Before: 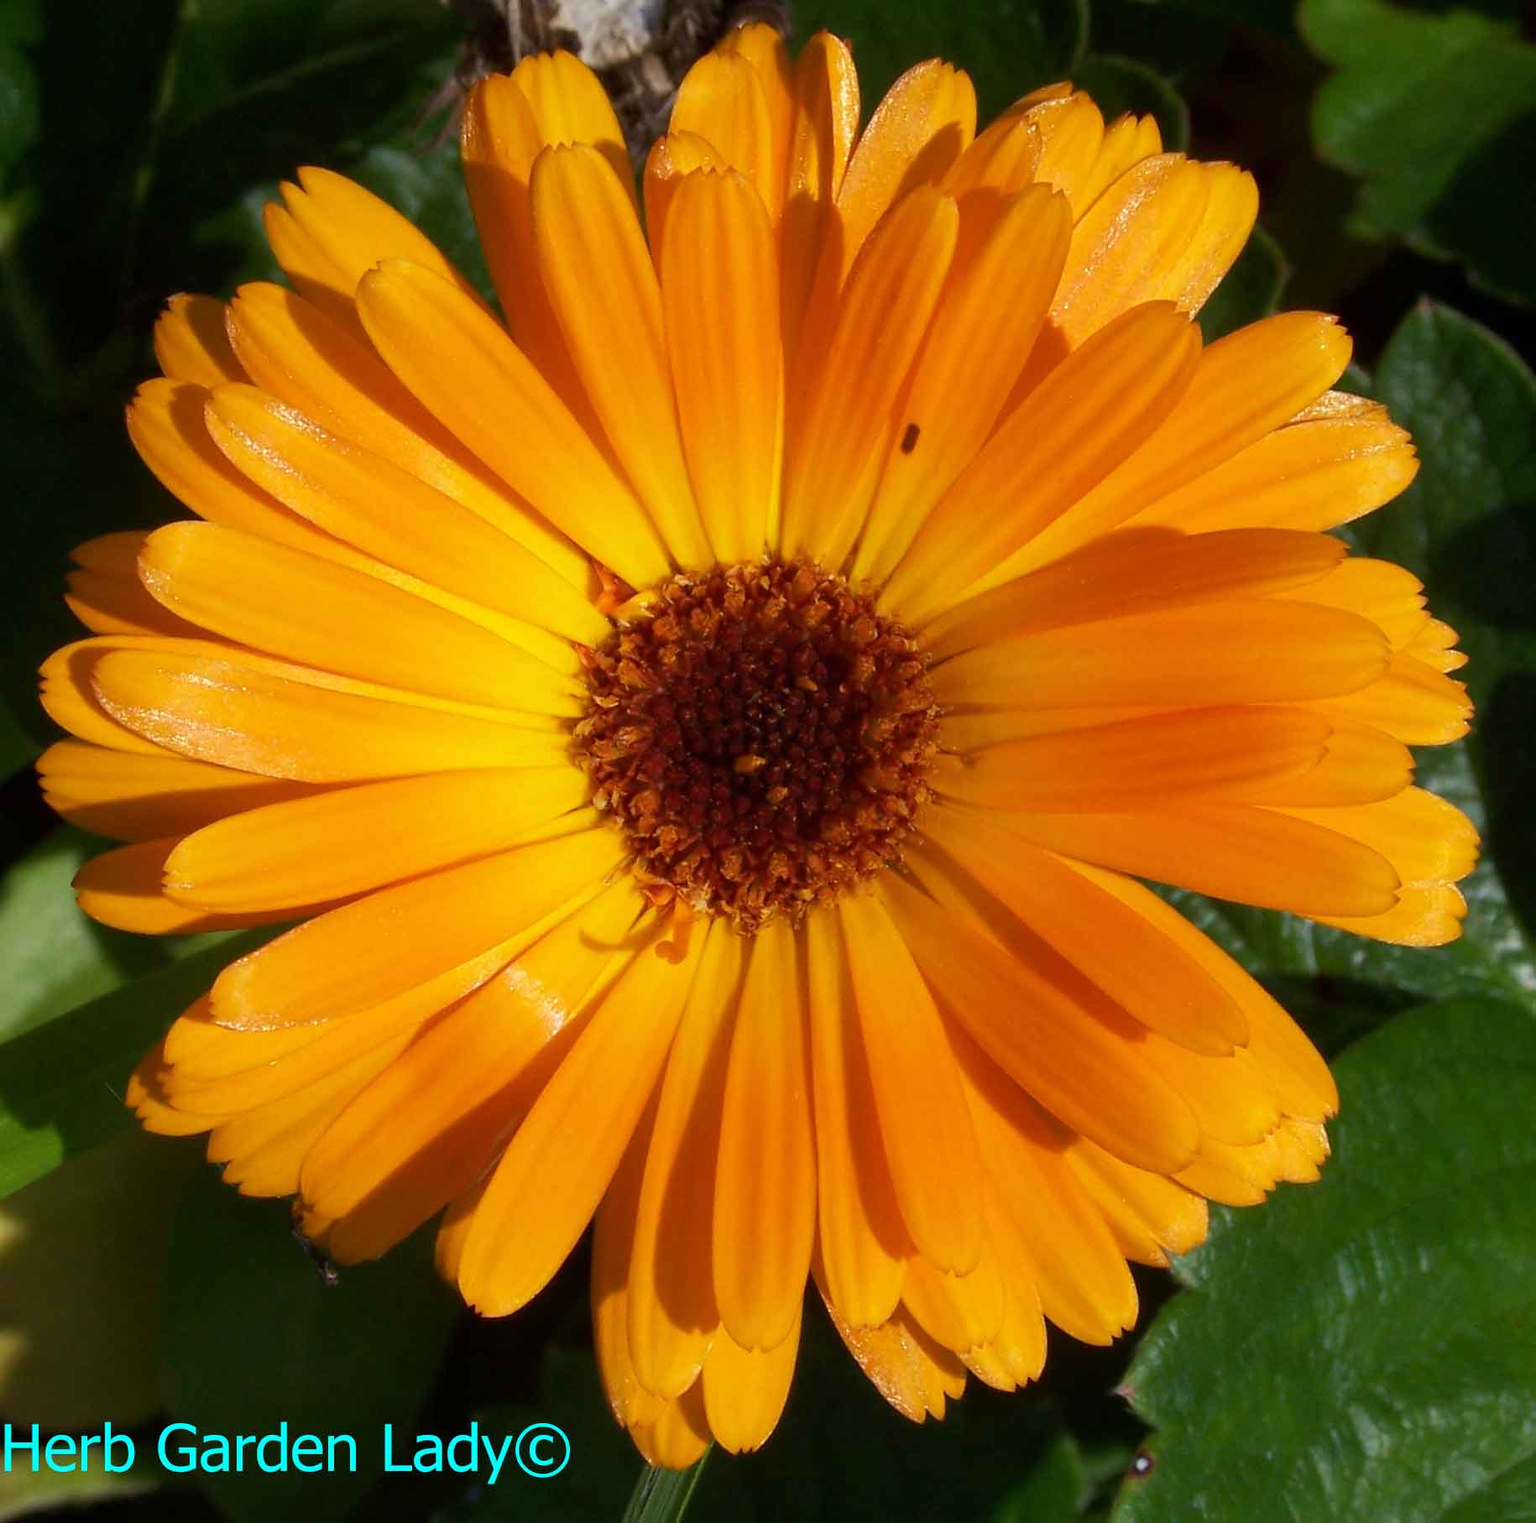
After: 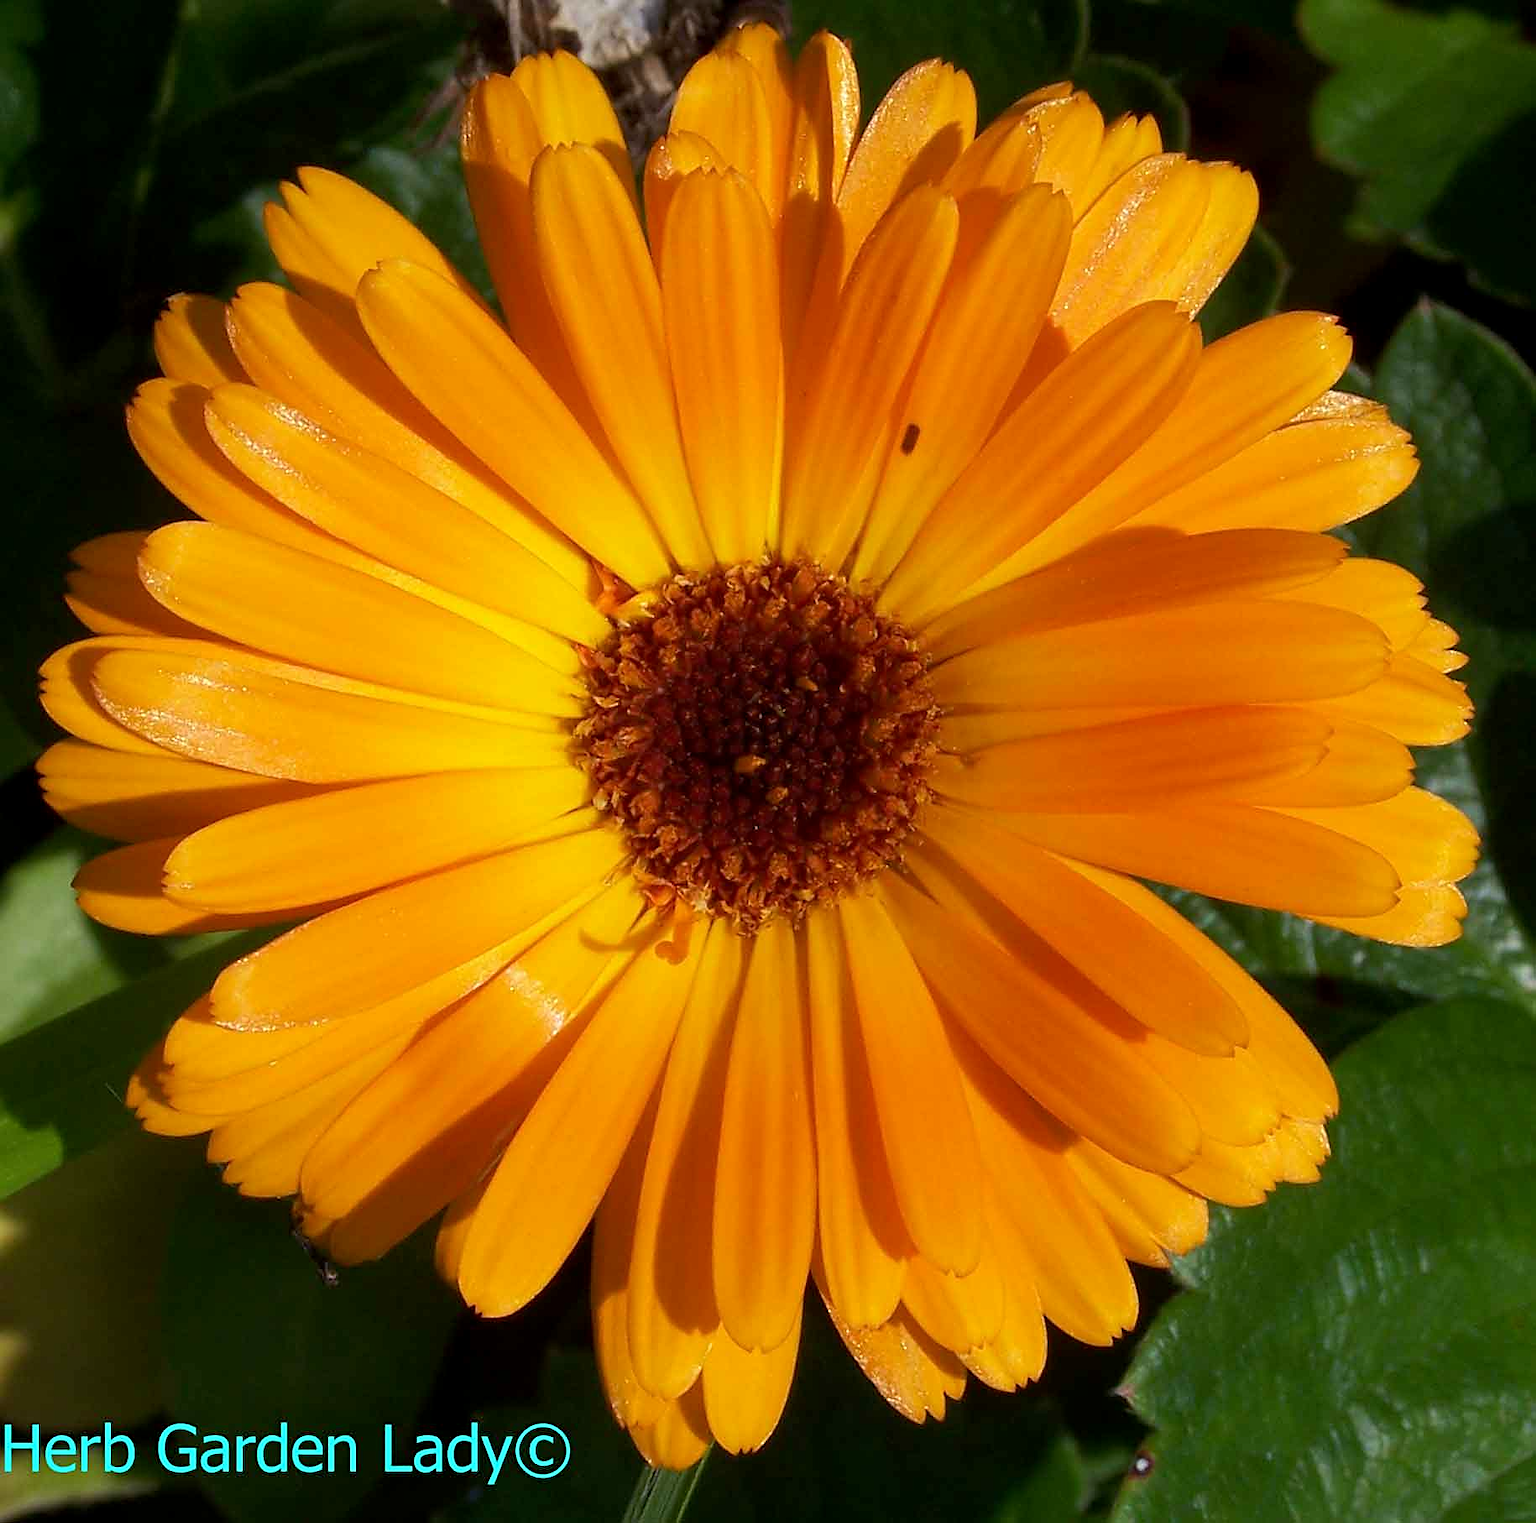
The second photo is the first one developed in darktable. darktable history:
exposure: black level correction 0.001, compensate highlight preservation false
sharpen: on, module defaults
